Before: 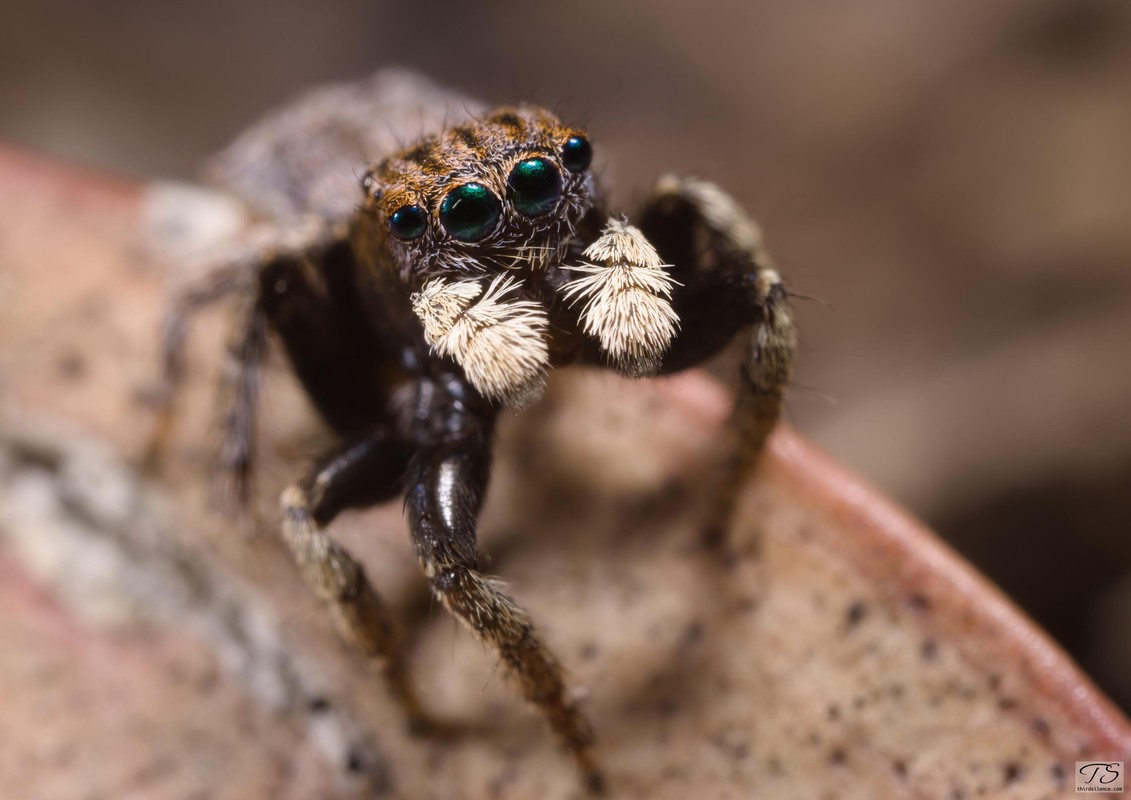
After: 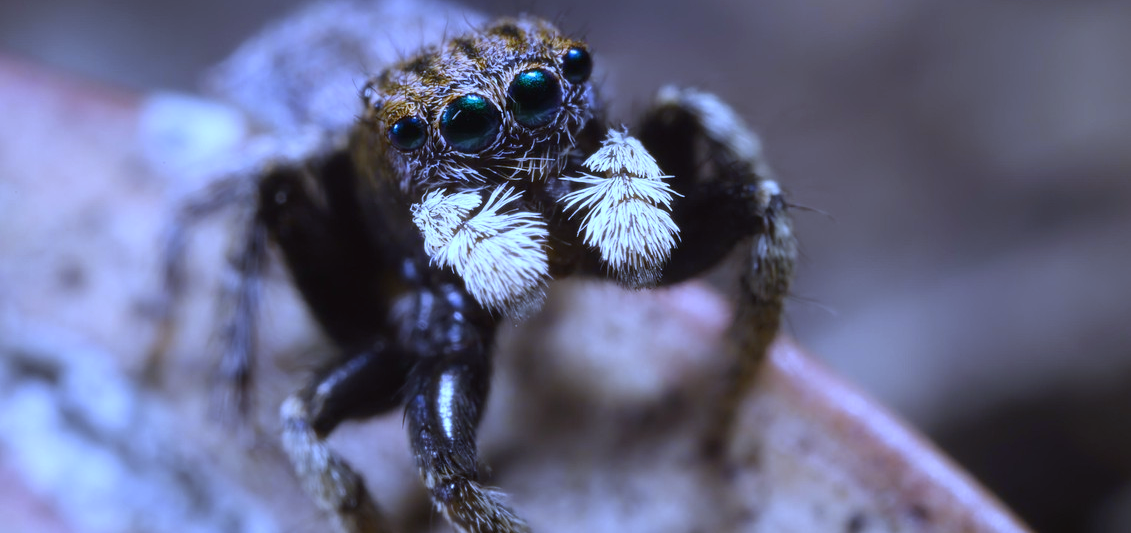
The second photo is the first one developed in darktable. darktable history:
crop: top 11.166%, bottom 22.168%
white balance: red 0.766, blue 1.537
exposure: exposure 0.128 EV, compensate highlight preservation false
